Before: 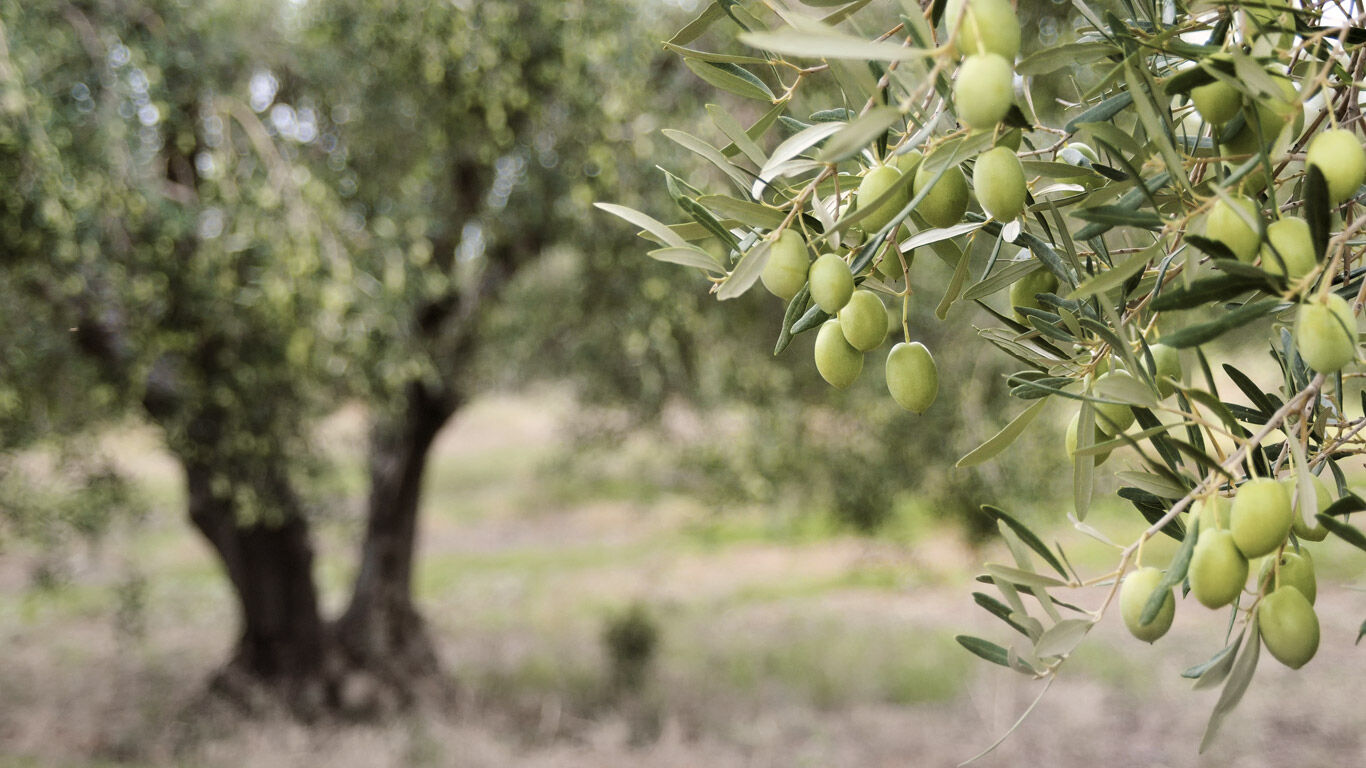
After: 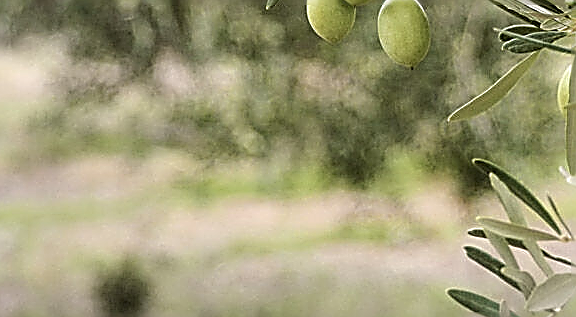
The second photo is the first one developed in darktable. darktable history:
tone equalizer: on, module defaults
crop: left 37.247%, top 45.126%, right 20.48%, bottom 13.517%
sharpen: amount 1.984
local contrast: on, module defaults
